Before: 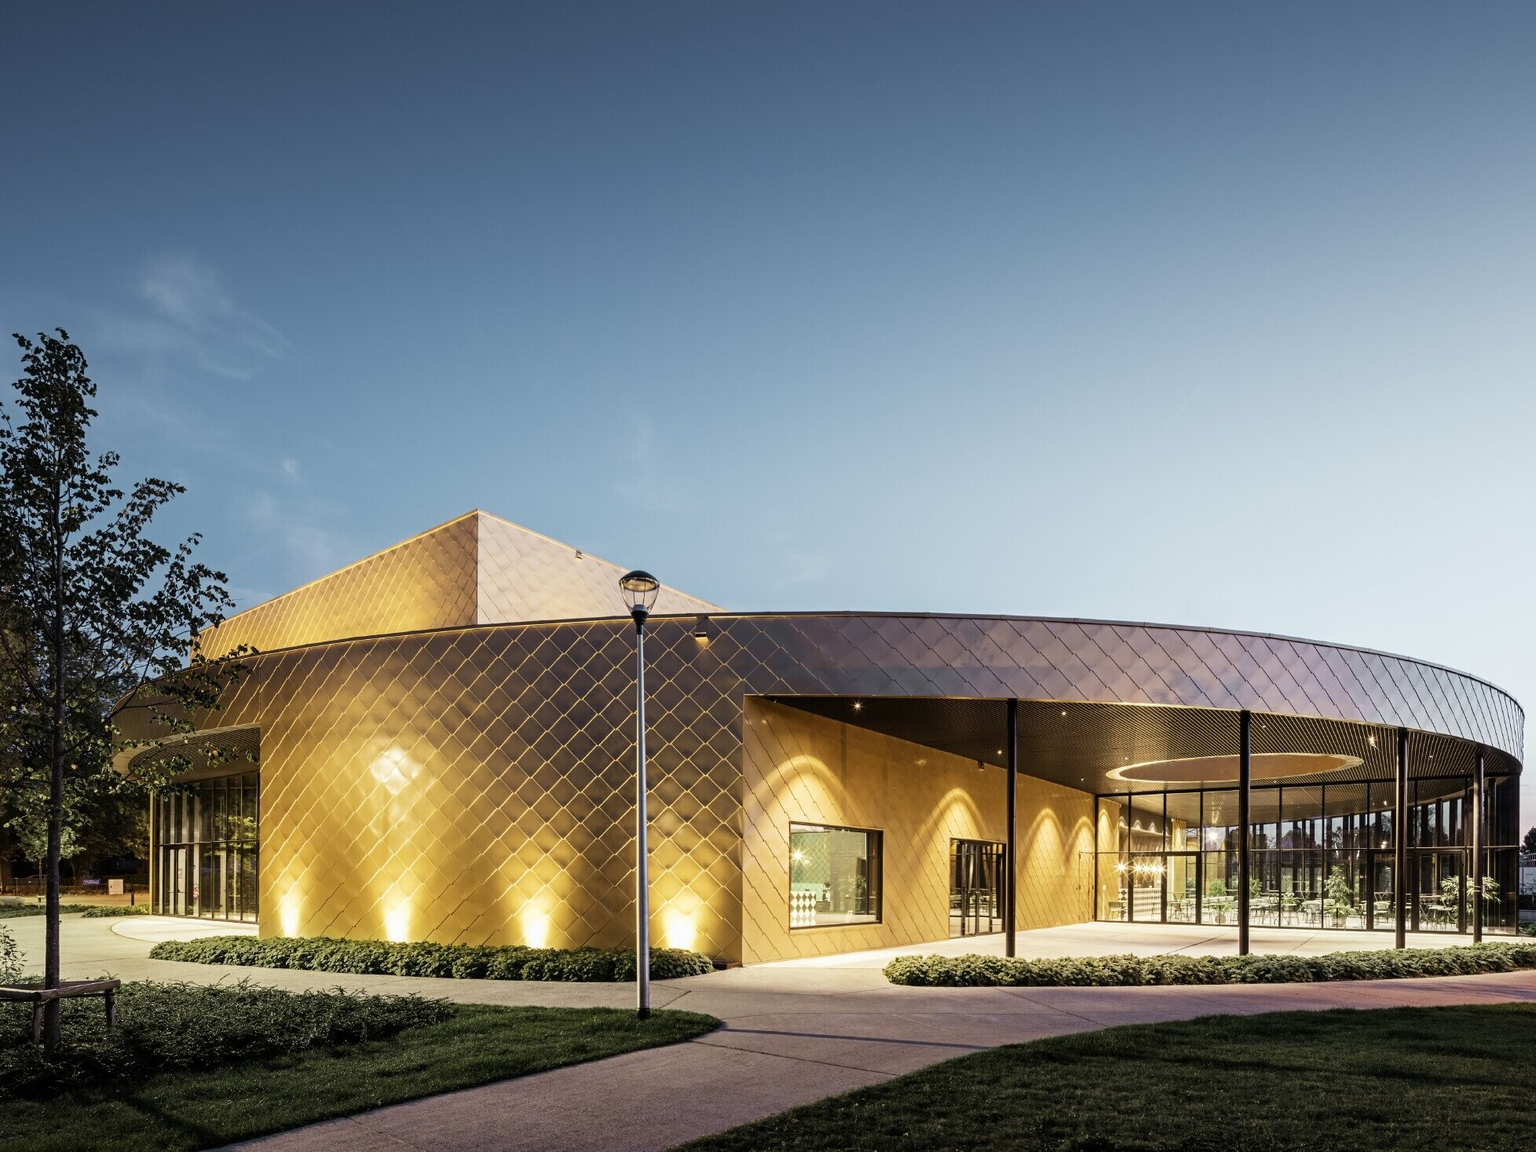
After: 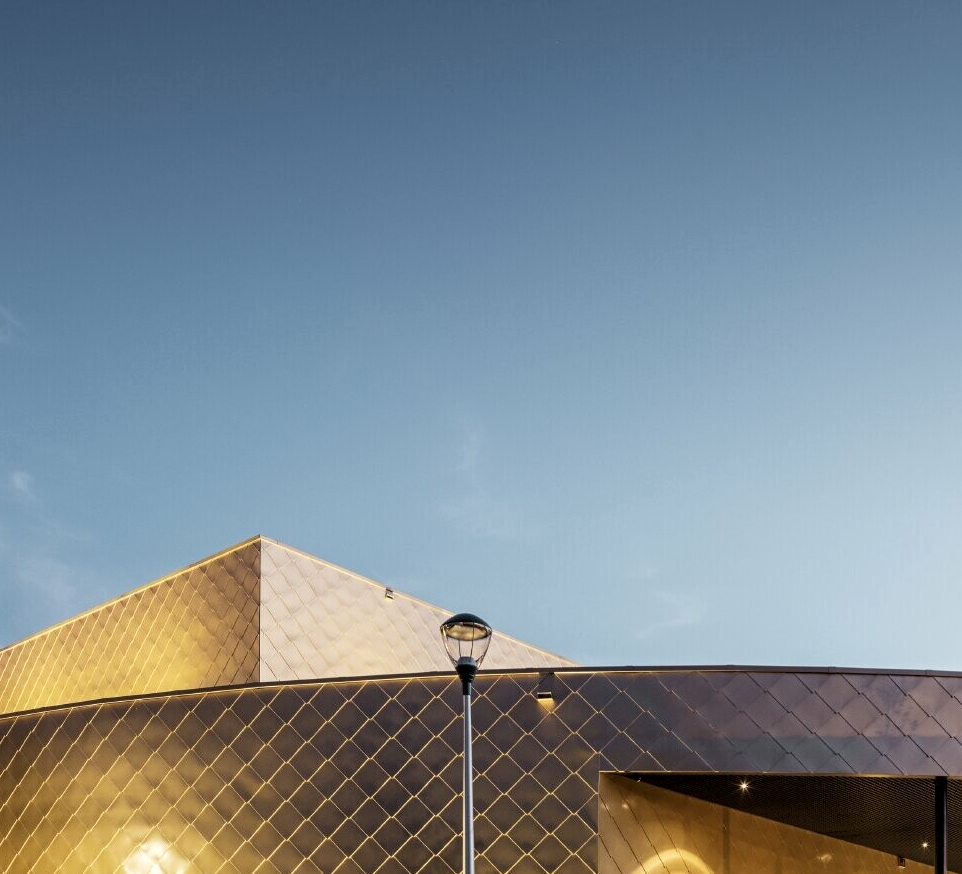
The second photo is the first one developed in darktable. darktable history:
crop: left 17.817%, top 7.758%, right 32.958%, bottom 32.645%
local contrast: highlights 103%, shadows 101%, detail 119%, midtone range 0.2
